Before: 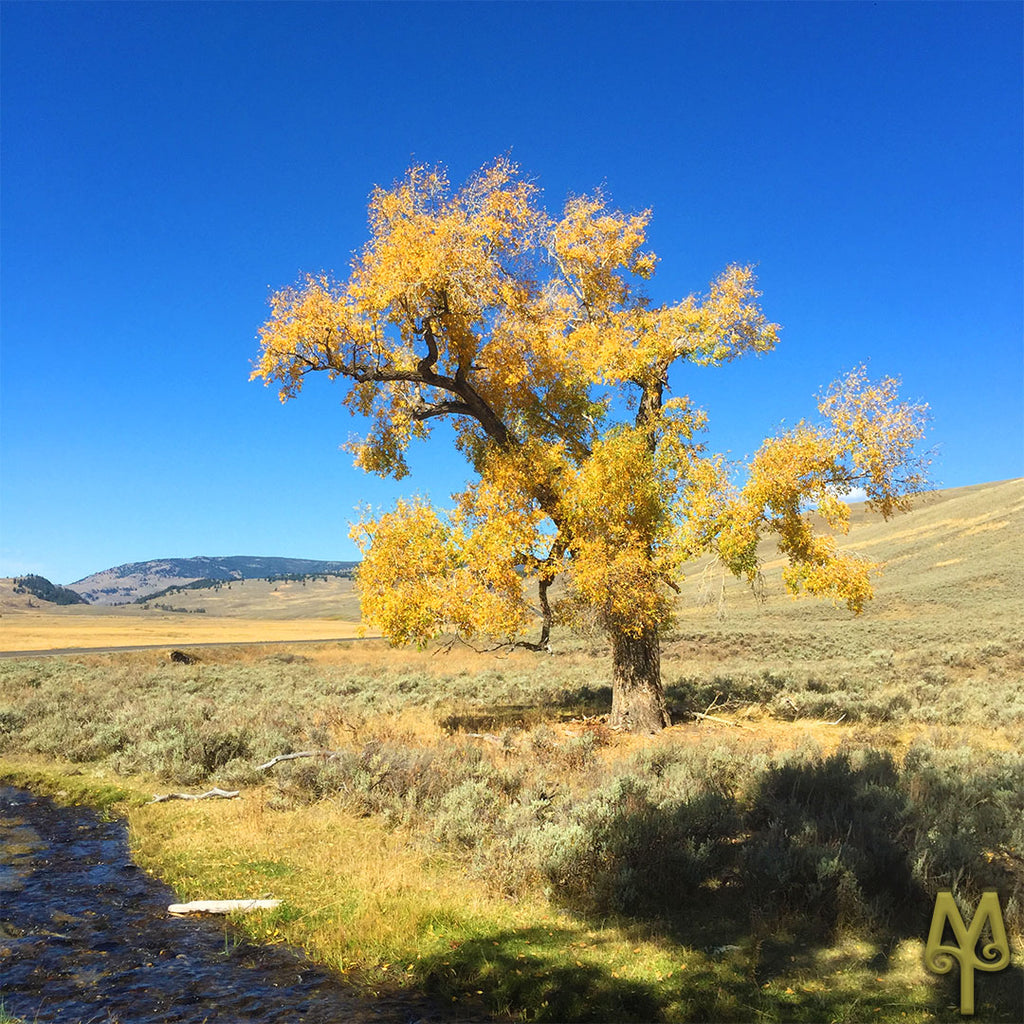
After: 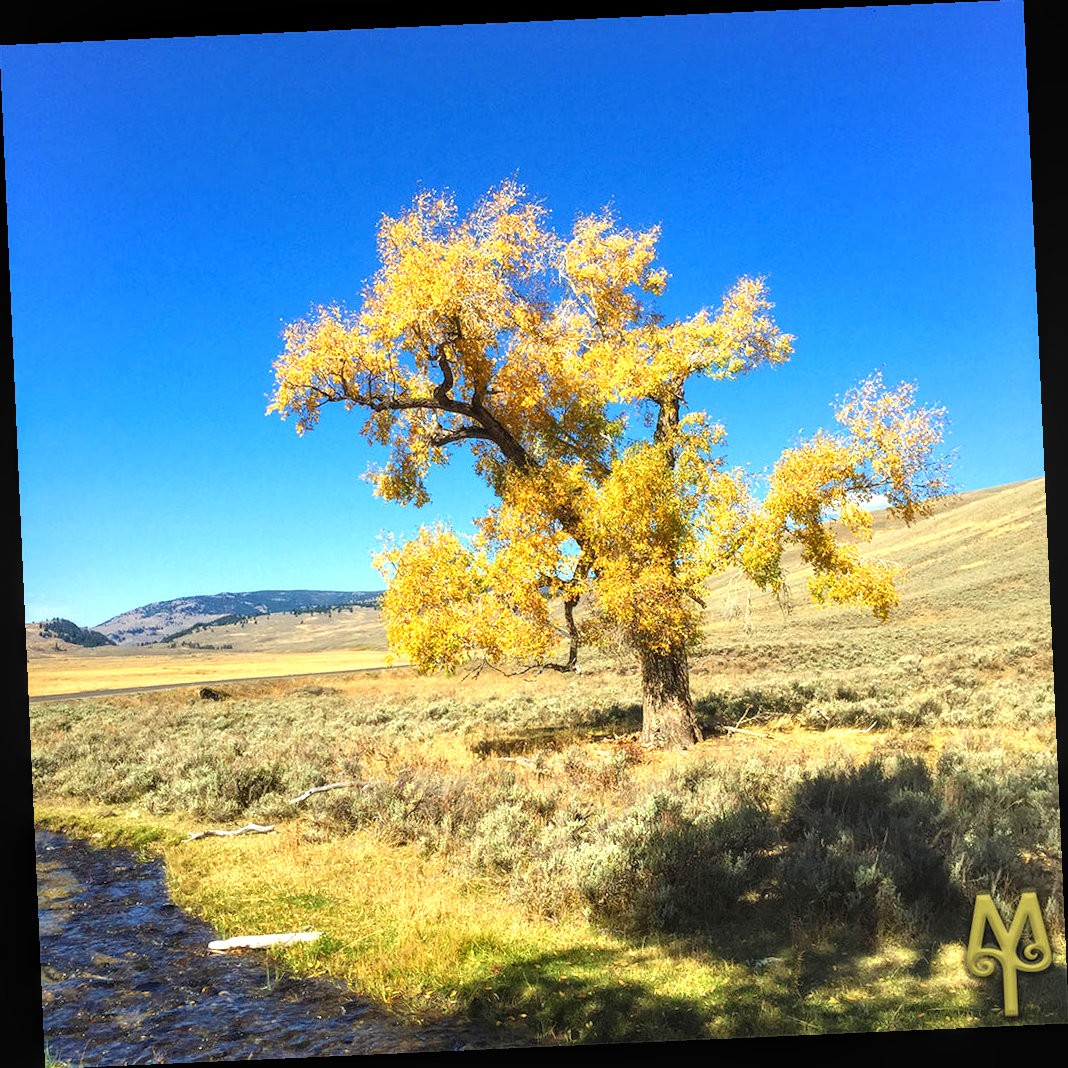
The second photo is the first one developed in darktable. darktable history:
local contrast: on, module defaults
exposure: exposure 0.6 EV, compensate highlight preservation false
vibrance: vibrance 0%
rotate and perspective: rotation -2.56°, automatic cropping off
